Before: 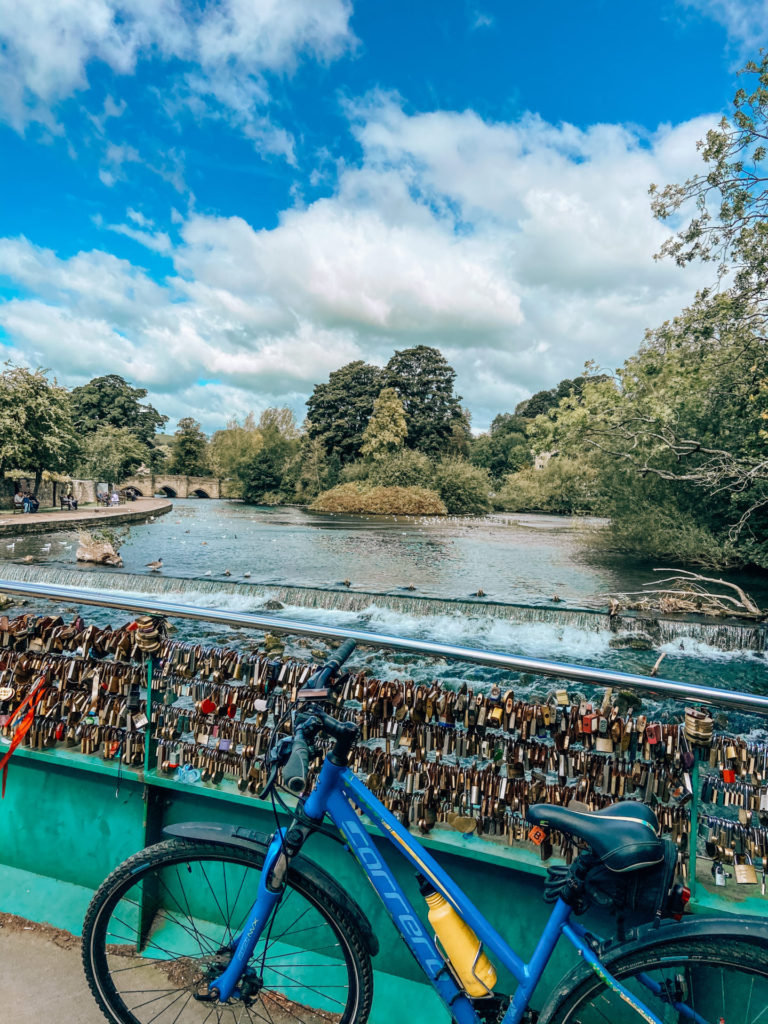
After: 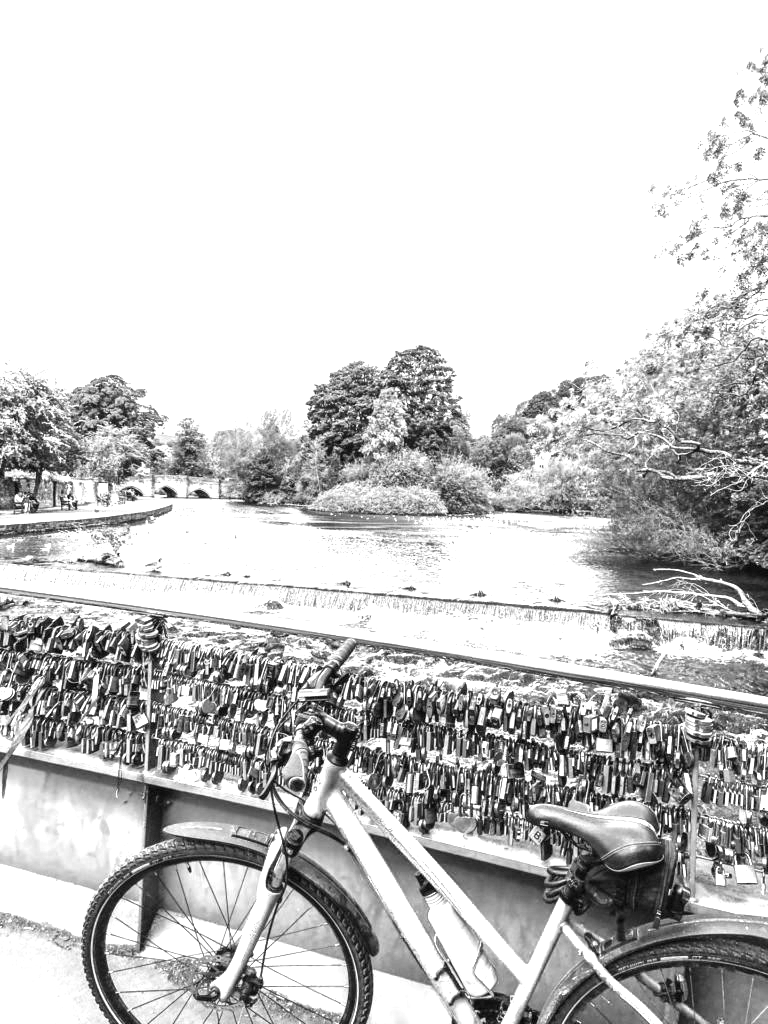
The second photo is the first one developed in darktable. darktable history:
color zones: curves: ch0 [(0, 0.613) (0.01, 0.613) (0.245, 0.448) (0.498, 0.529) (0.642, 0.665) (0.879, 0.777) (0.99, 0.613)]; ch1 [(0, 0) (0.143, 0) (0.286, 0) (0.429, 0) (0.571, 0) (0.714, 0) (0.857, 0)]
exposure: black level correction 0, exposure 1.671 EV, compensate highlight preservation false
